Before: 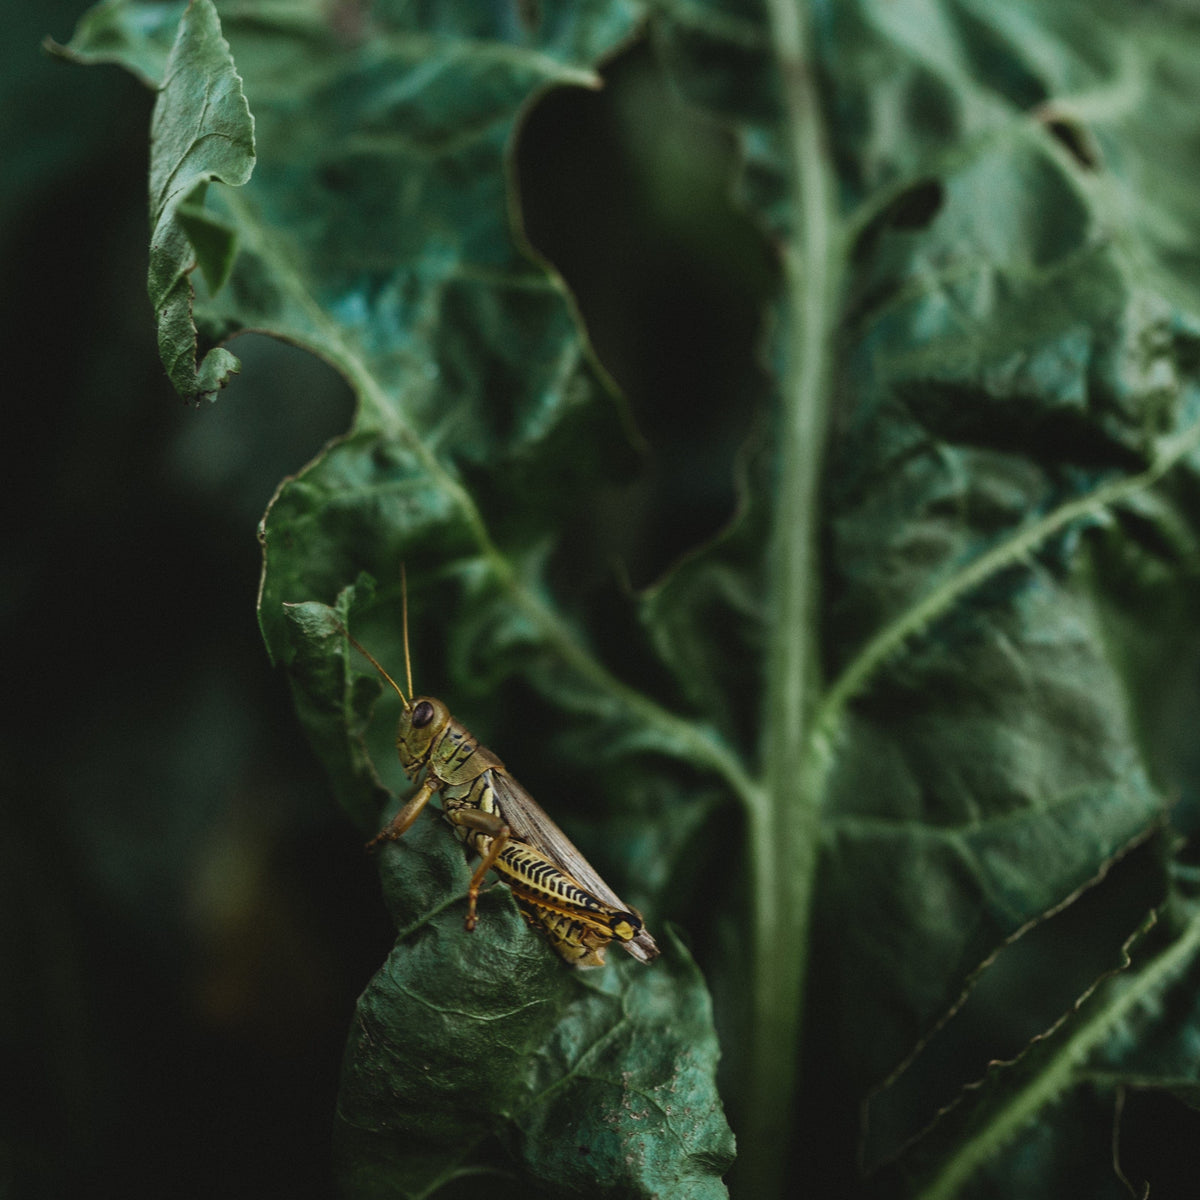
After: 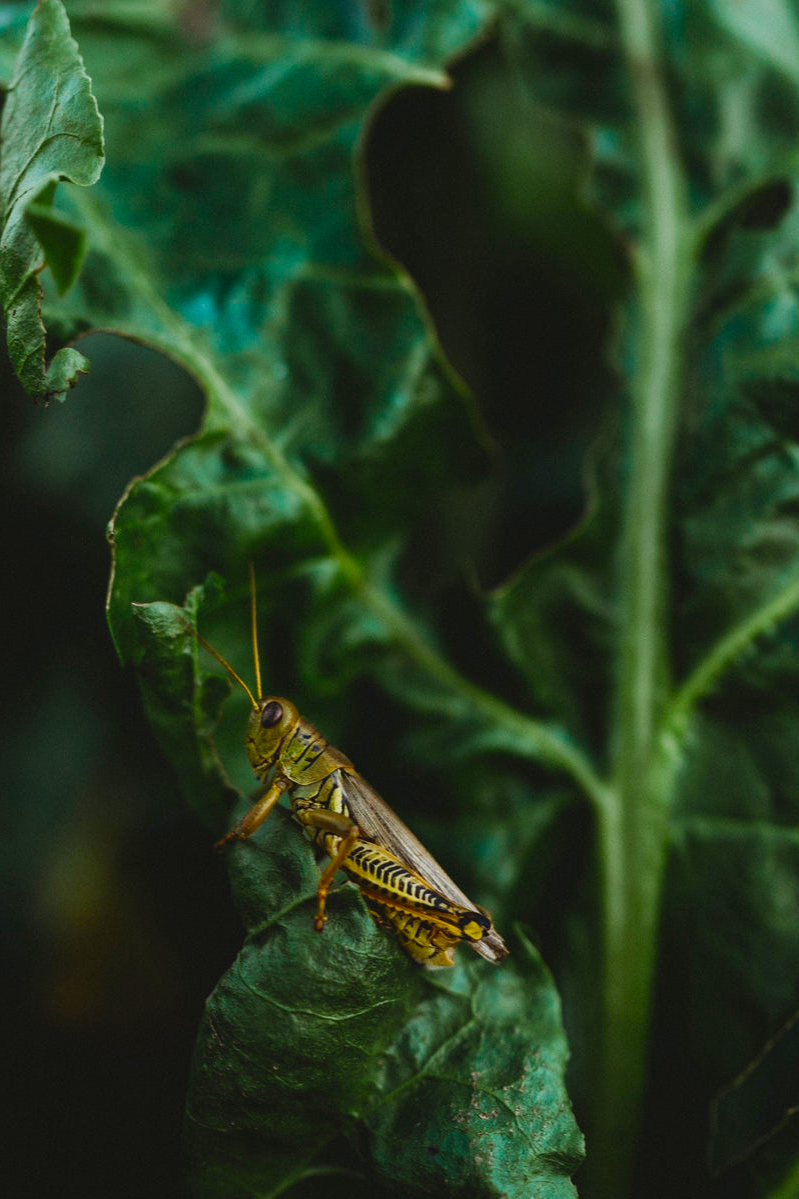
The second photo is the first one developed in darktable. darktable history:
crop and rotate: left 12.648%, right 20.685%
color balance rgb: linear chroma grading › global chroma 15%, perceptual saturation grading › global saturation 30%
